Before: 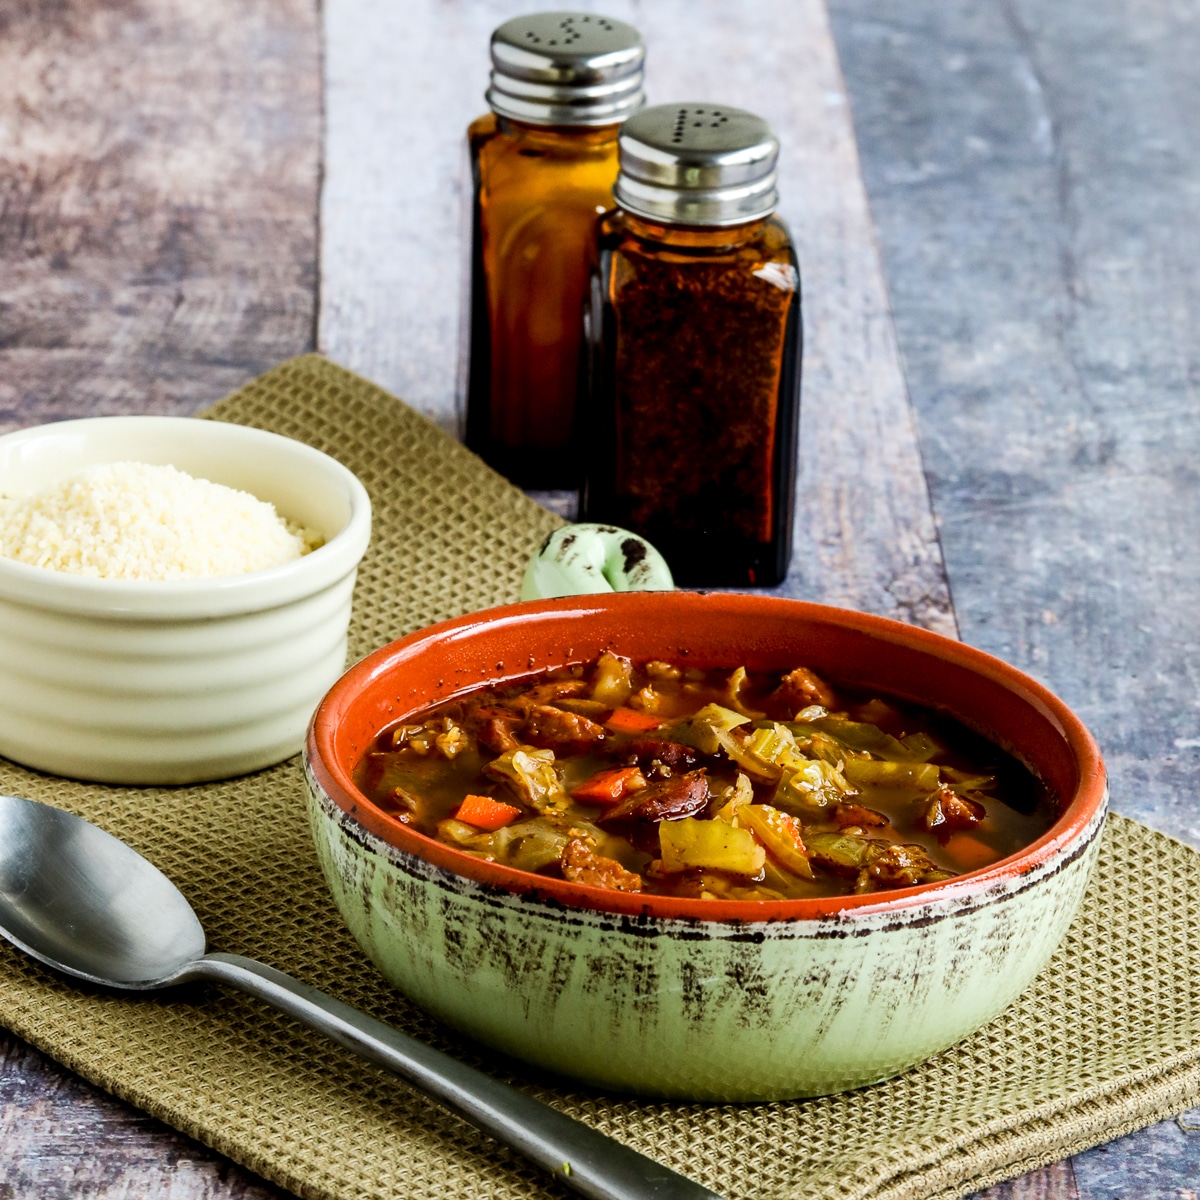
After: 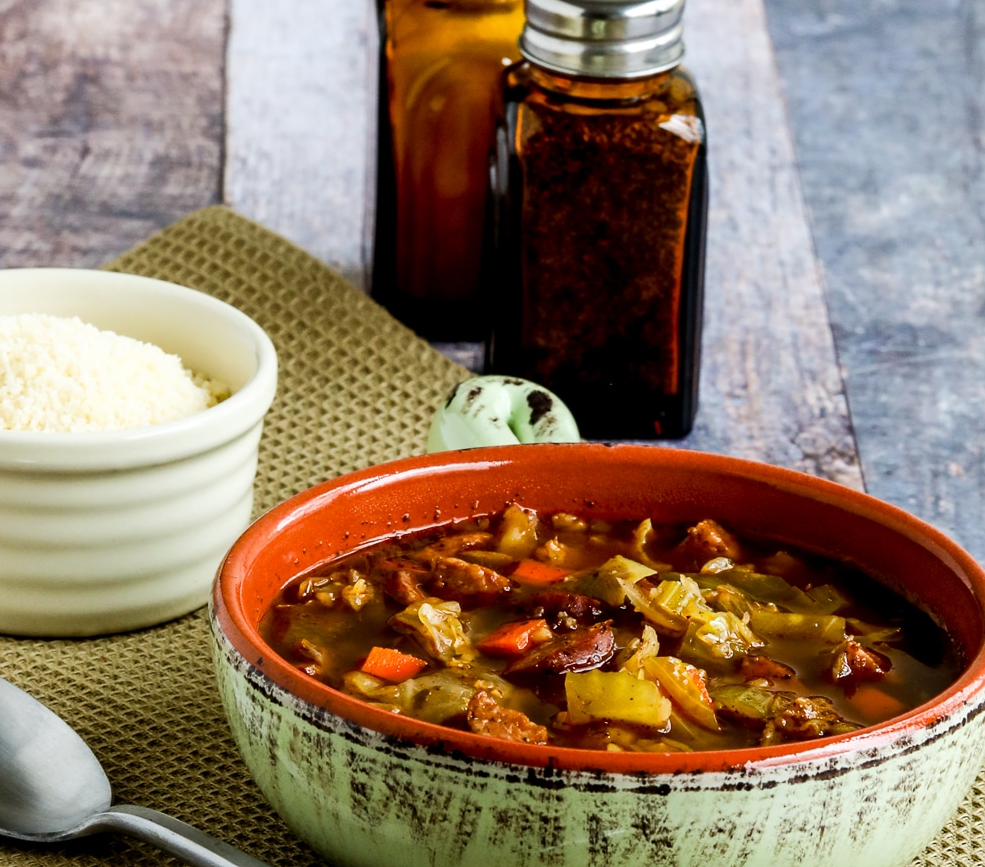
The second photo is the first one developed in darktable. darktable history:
crop: left 7.871%, top 12.345%, right 10.043%, bottom 15.403%
tone equalizer: edges refinement/feathering 500, mask exposure compensation -1.57 EV, preserve details no
